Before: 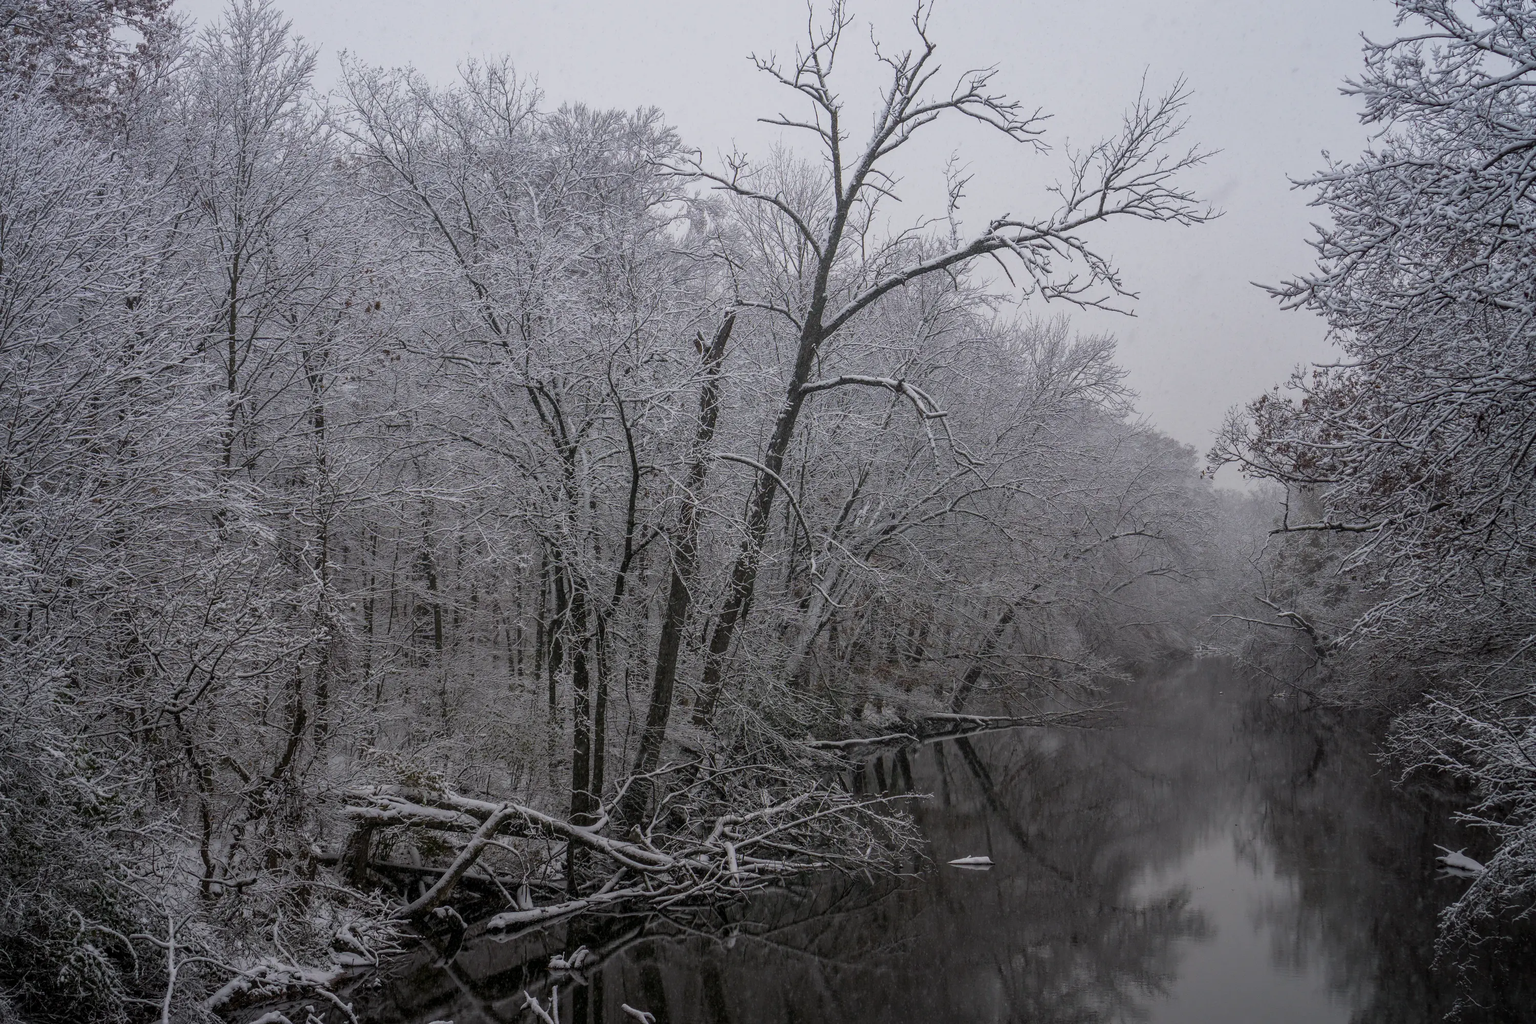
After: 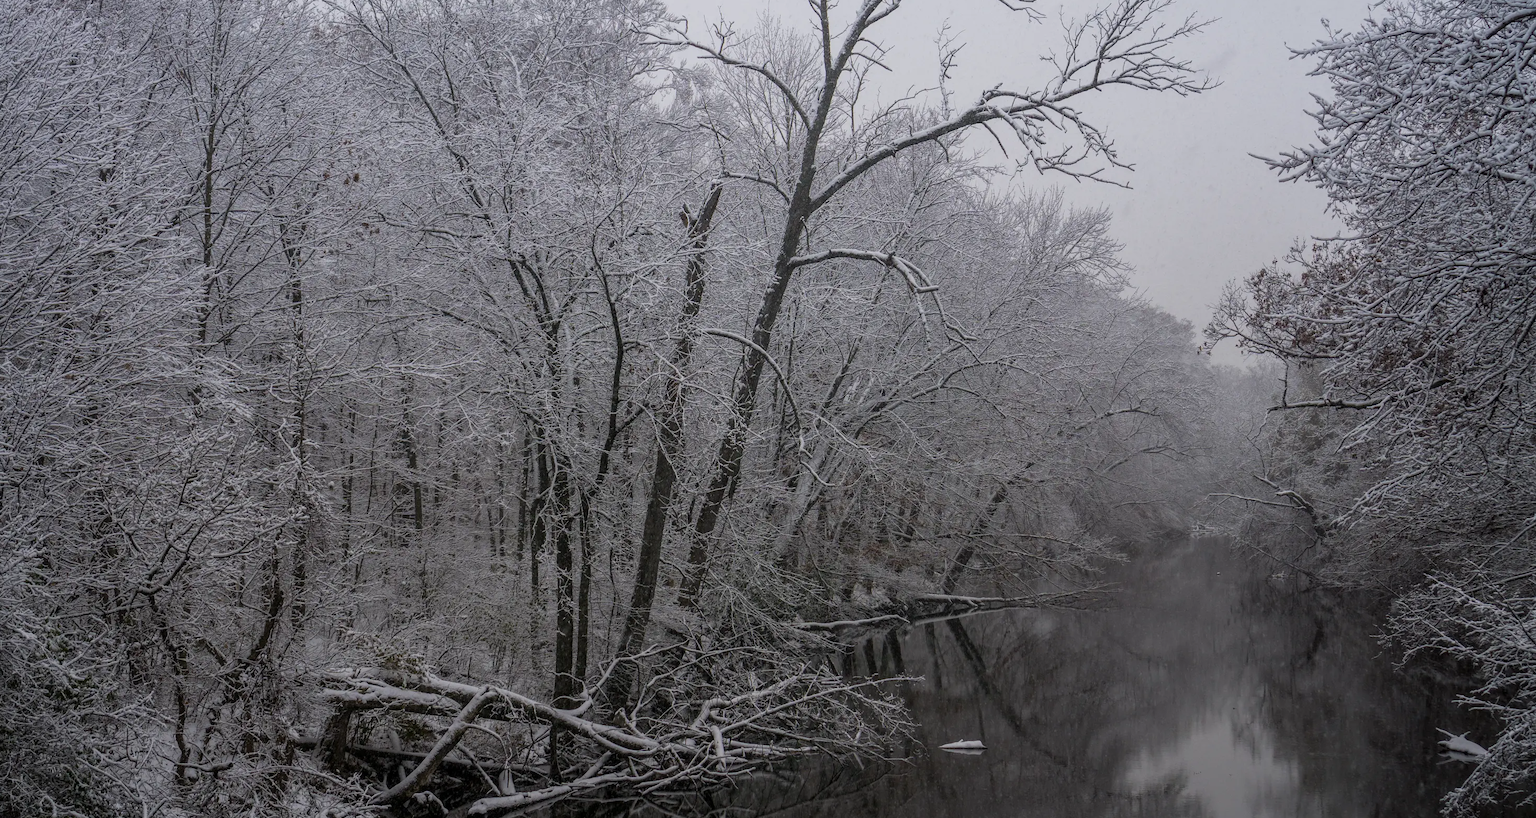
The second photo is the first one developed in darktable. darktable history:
crop and rotate: left 1.932%, top 12.943%, right 0.212%, bottom 8.845%
